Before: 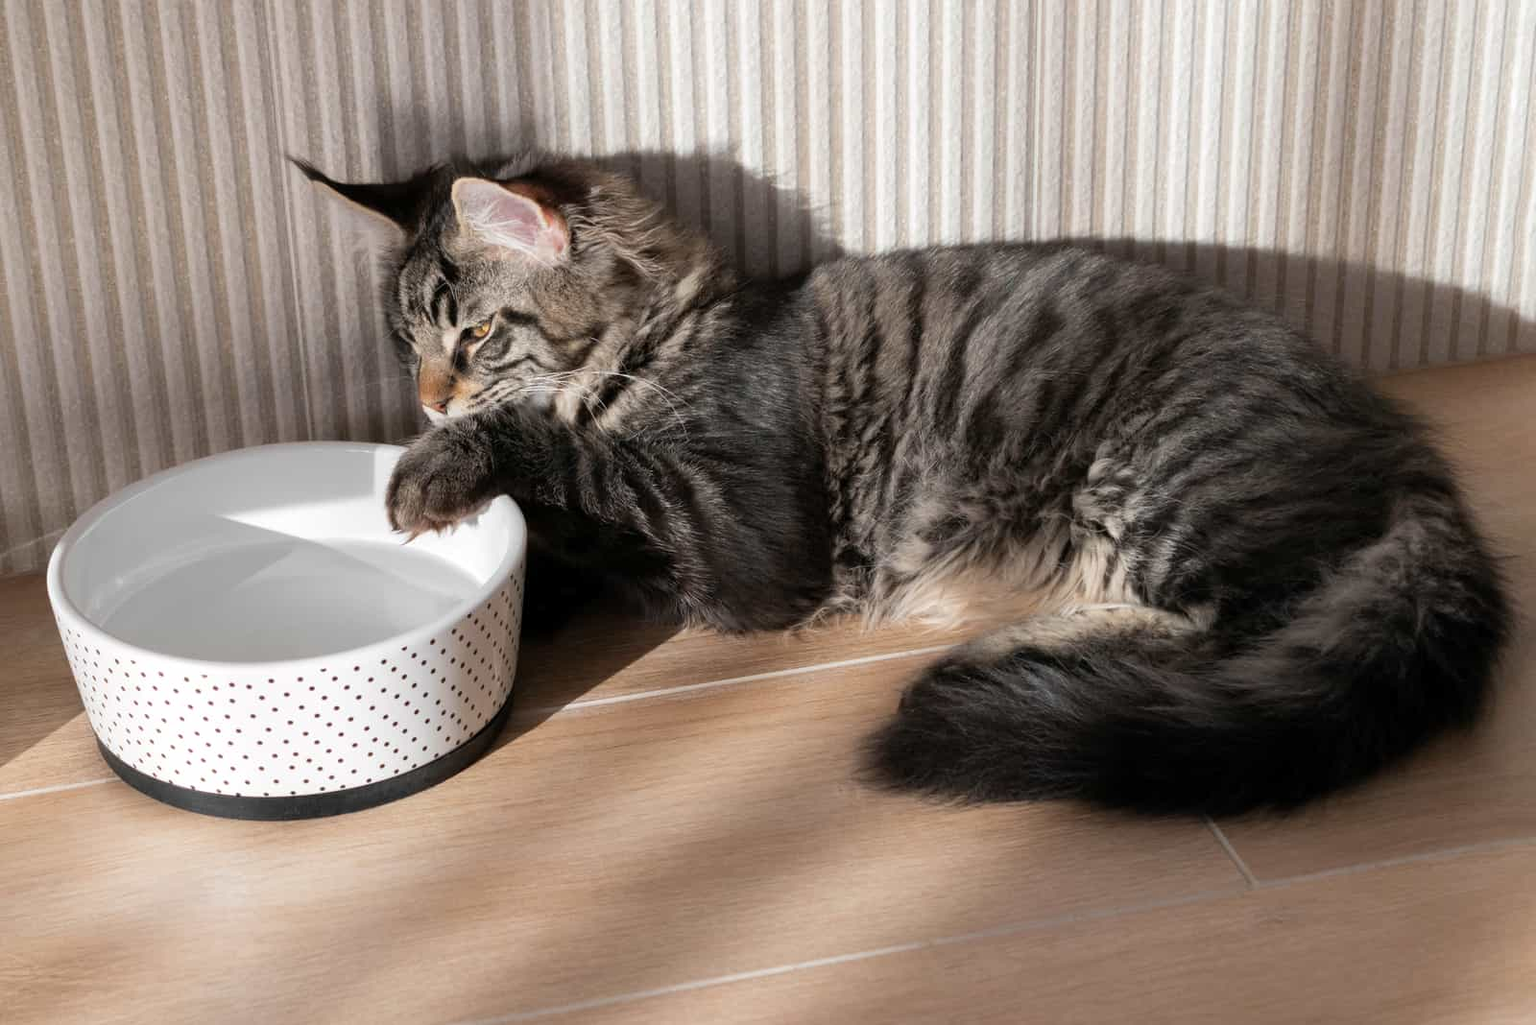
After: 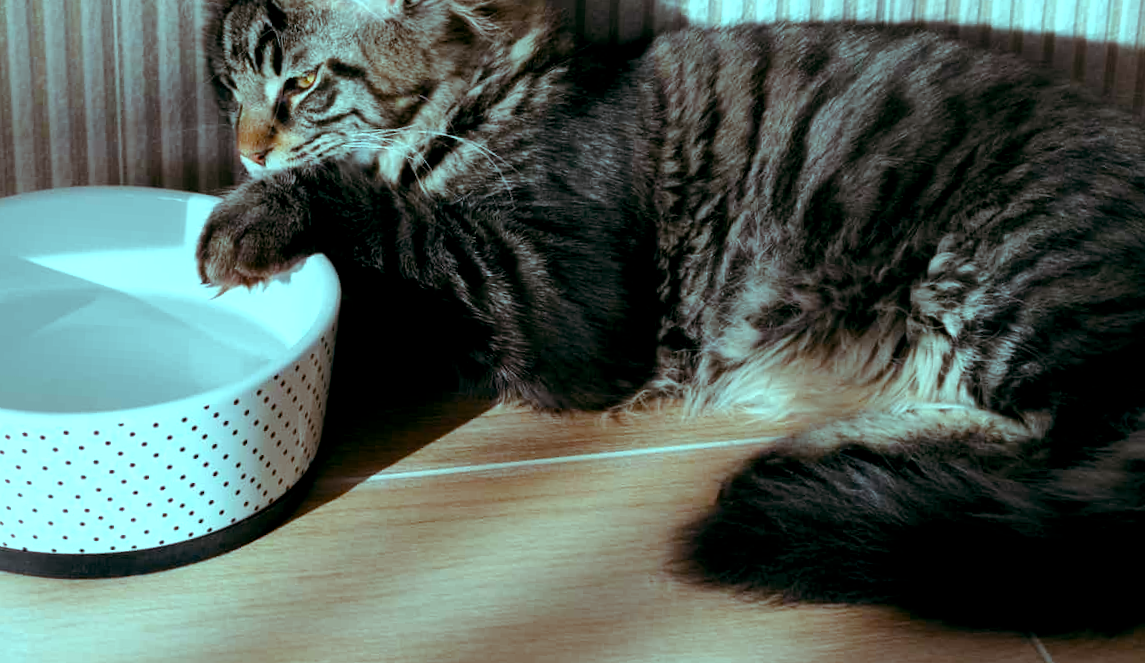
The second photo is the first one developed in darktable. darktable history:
color balance rgb: shadows lift › luminance -7.7%, shadows lift › chroma 2.13%, shadows lift › hue 165.27°, power › luminance -7.77%, power › chroma 1.34%, power › hue 330.55°, highlights gain › luminance -33.33%, highlights gain › chroma 5.68%, highlights gain › hue 217.2°, global offset › luminance -0.33%, global offset › chroma 0.11%, global offset › hue 165.27°, perceptual saturation grading › global saturation 27.72%, perceptual saturation grading › highlights -25%, perceptual saturation grading › mid-tones 25%, perceptual saturation grading › shadows 50%
color correction: highlights b* 3
crop and rotate: angle -3.37°, left 9.79%, top 20.73%, right 12.42%, bottom 11.82%
tone equalizer: -8 EV -0.75 EV, -7 EV -0.7 EV, -6 EV -0.6 EV, -5 EV -0.4 EV, -3 EV 0.4 EV, -2 EV 0.6 EV, -1 EV 0.7 EV, +0 EV 0.75 EV, edges refinement/feathering 500, mask exposure compensation -1.57 EV, preserve details no
